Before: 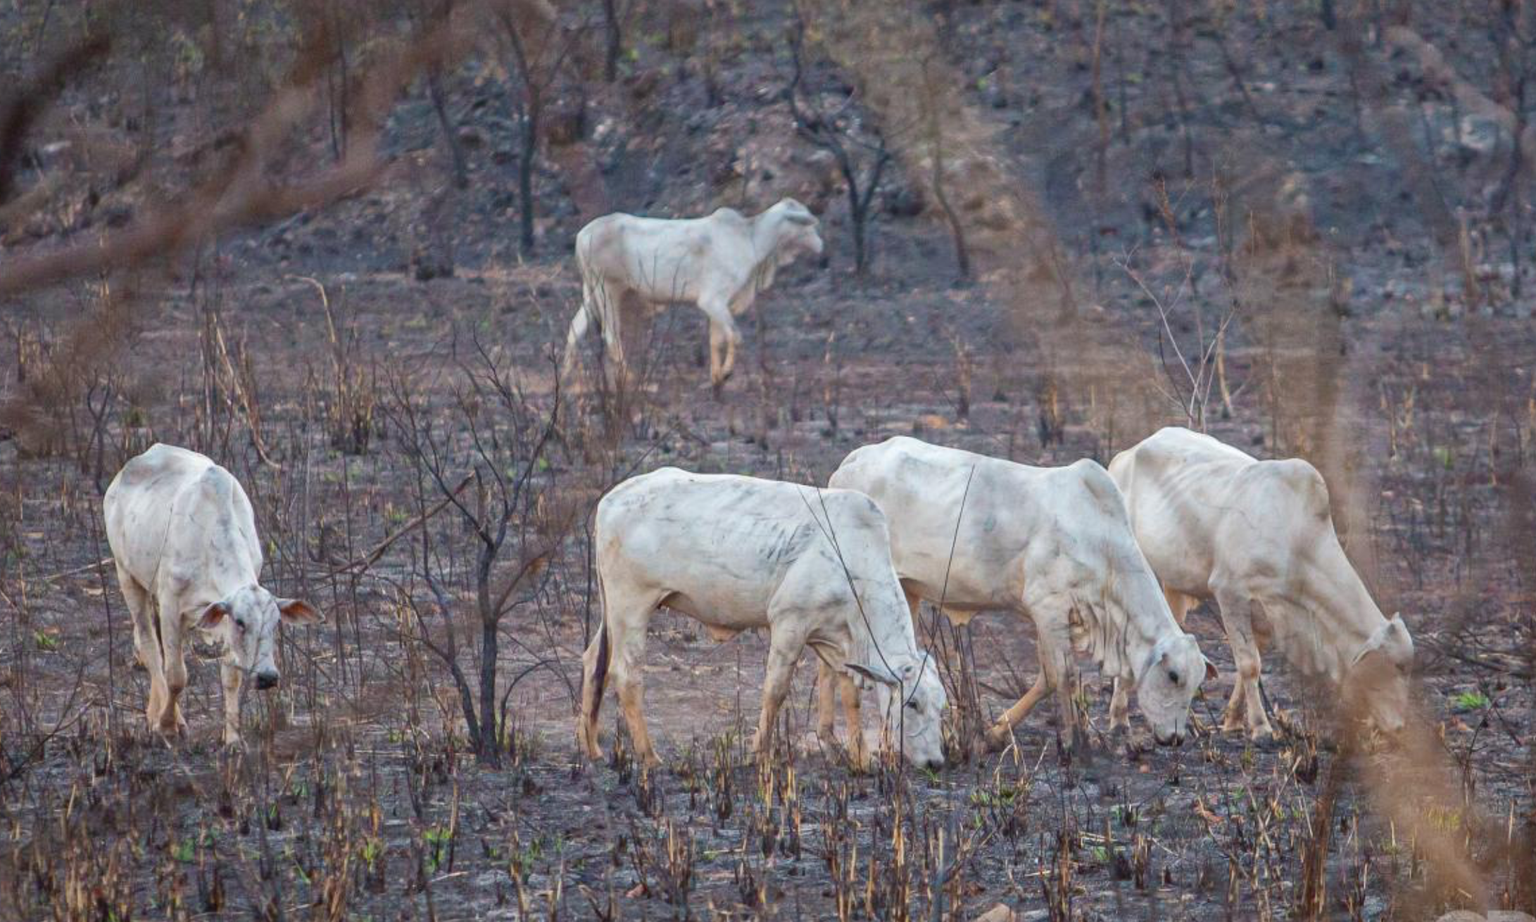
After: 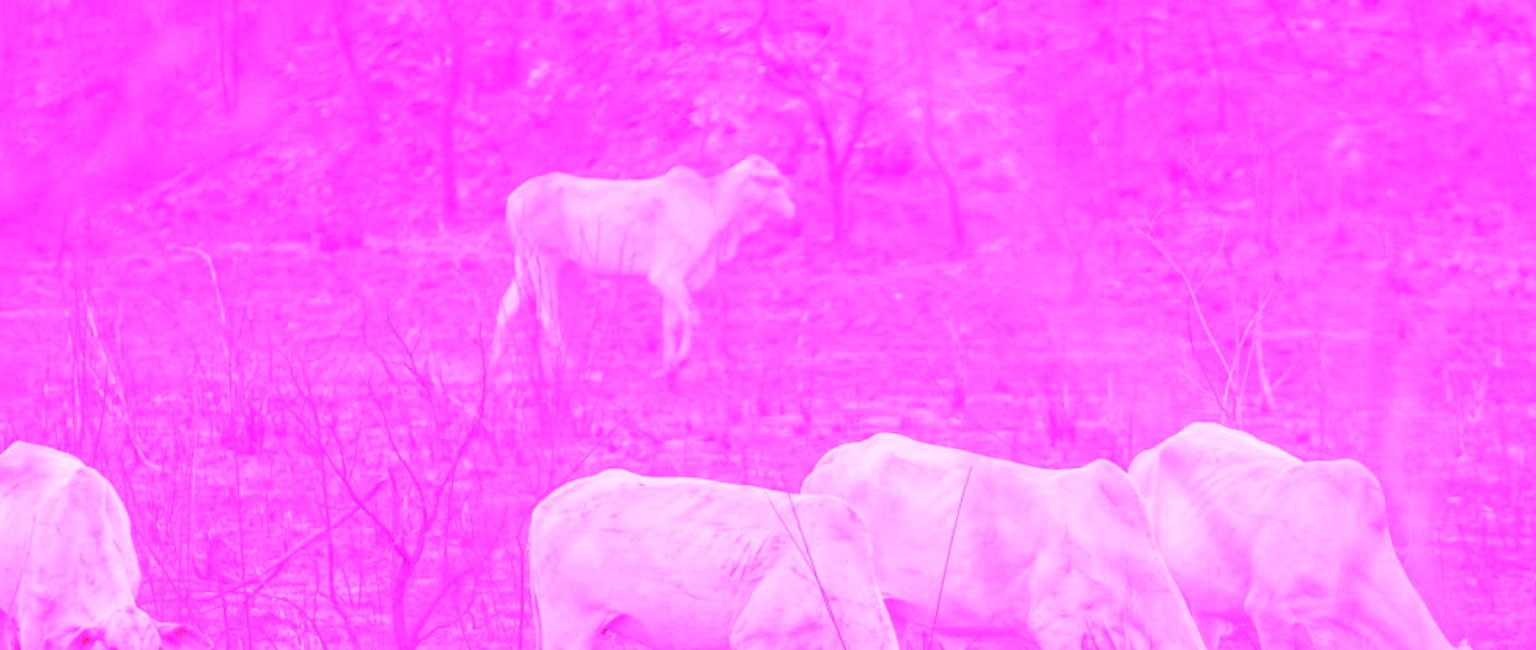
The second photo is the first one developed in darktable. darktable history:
crop and rotate: left 9.345%, top 7.22%, right 4.982%, bottom 32.331%
white balance: red 8, blue 8
